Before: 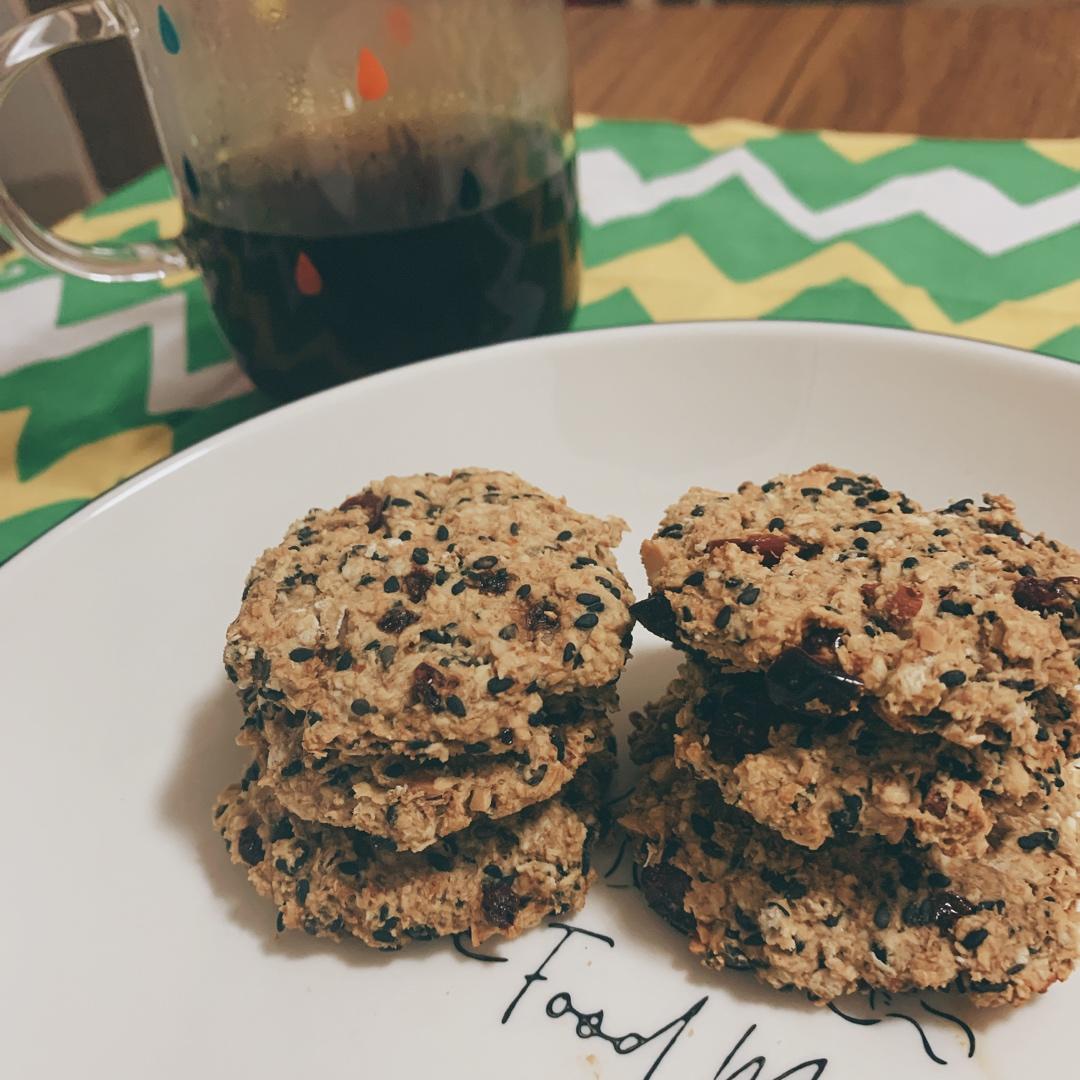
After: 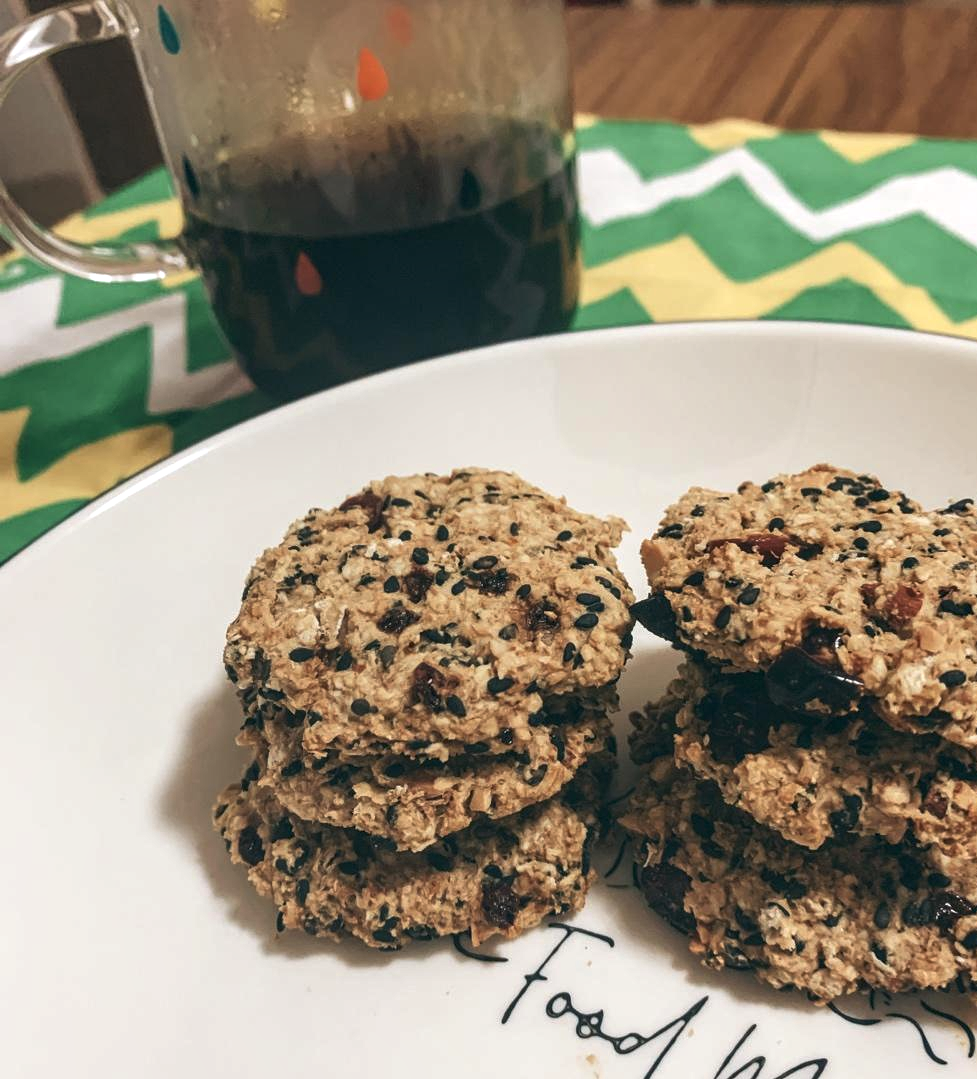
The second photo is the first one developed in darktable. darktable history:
crop: right 9.509%, bottom 0.027%
local contrast: on, module defaults
color balance rgb: global offset › luminance -0.497%, perceptual saturation grading › global saturation -3.048%, perceptual brilliance grading › global brilliance 19.544%, perceptual brilliance grading › shadows -40.353%, contrast -9.839%
